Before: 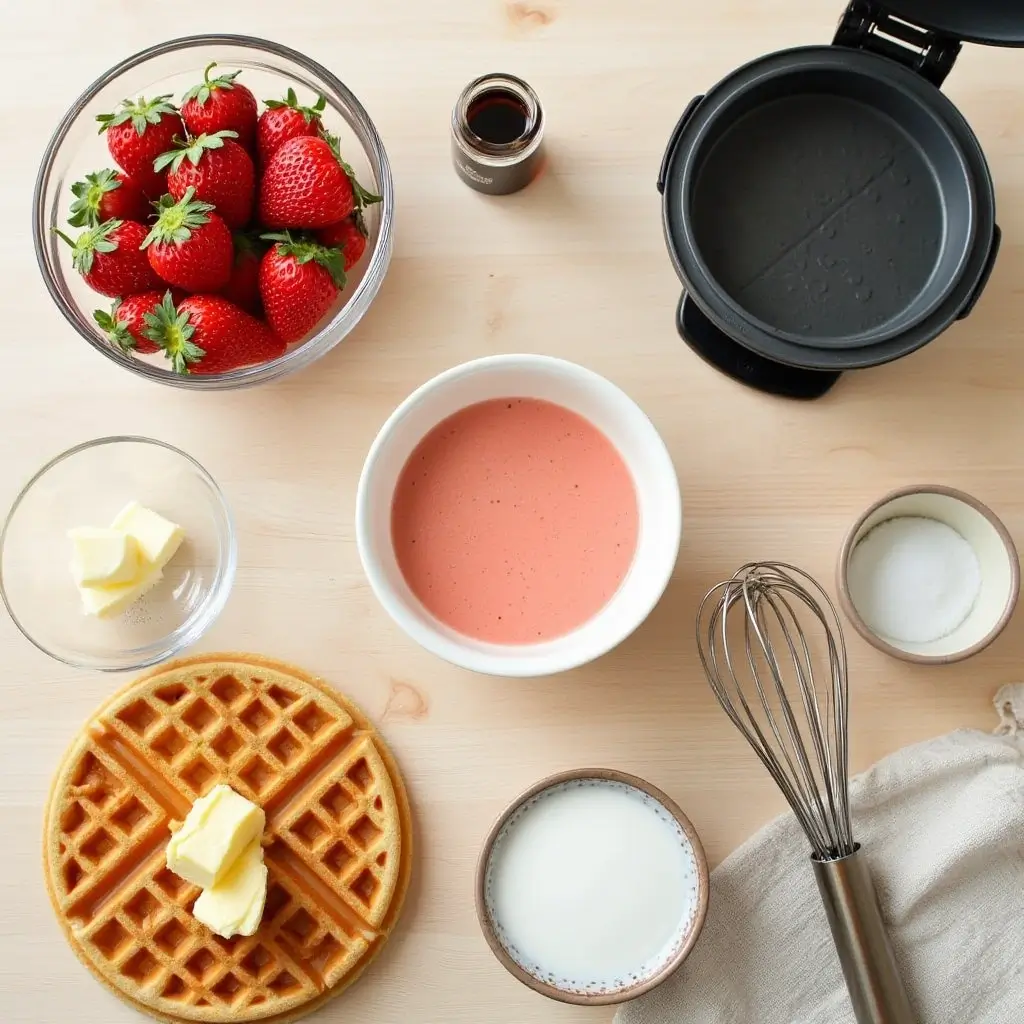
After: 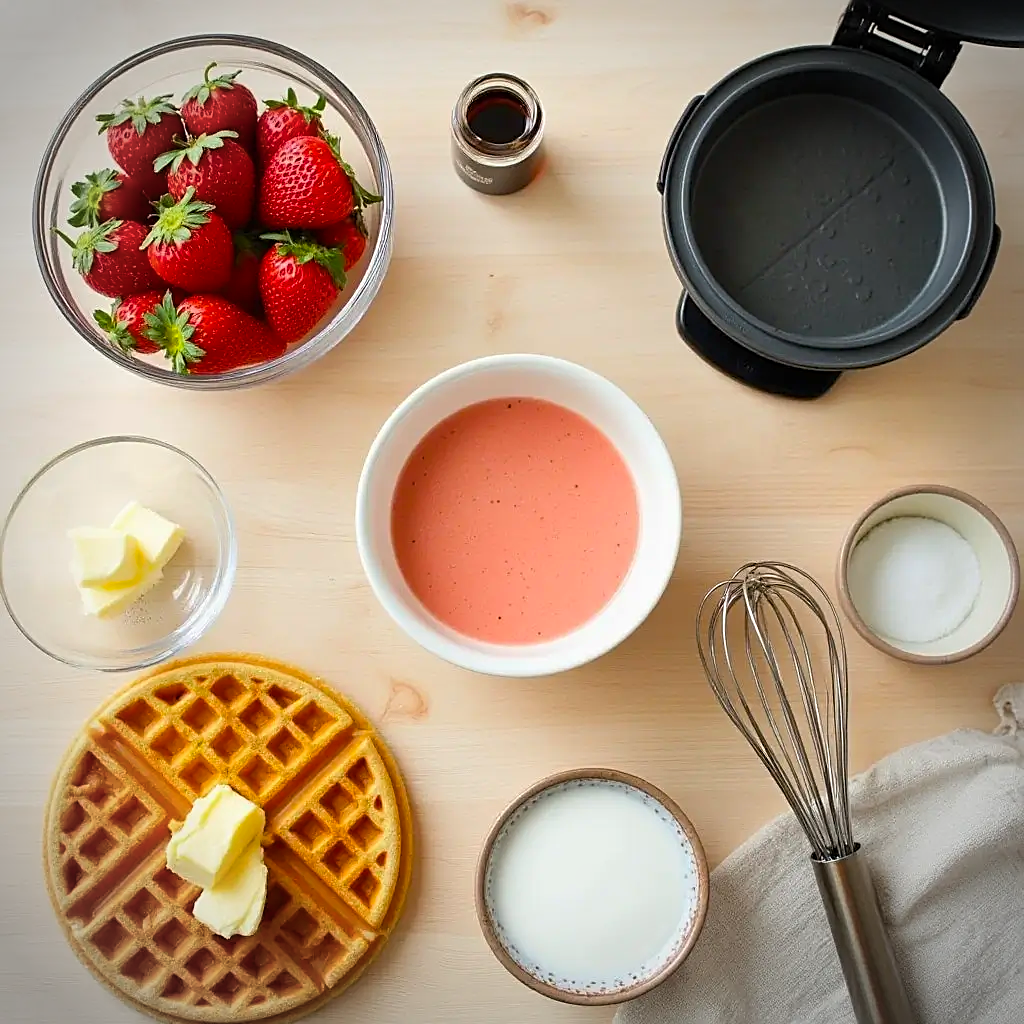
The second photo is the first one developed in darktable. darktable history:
vignetting: unbound false
tone equalizer: -7 EV 0.18 EV, -6 EV 0.12 EV, -5 EV 0.08 EV, -4 EV 0.04 EV, -2 EV -0.02 EV, -1 EV -0.04 EV, +0 EV -0.06 EV, luminance estimator HSV value / RGB max
color balance rgb: perceptual saturation grading › global saturation 20%, global vibrance 20%
sharpen: on, module defaults
